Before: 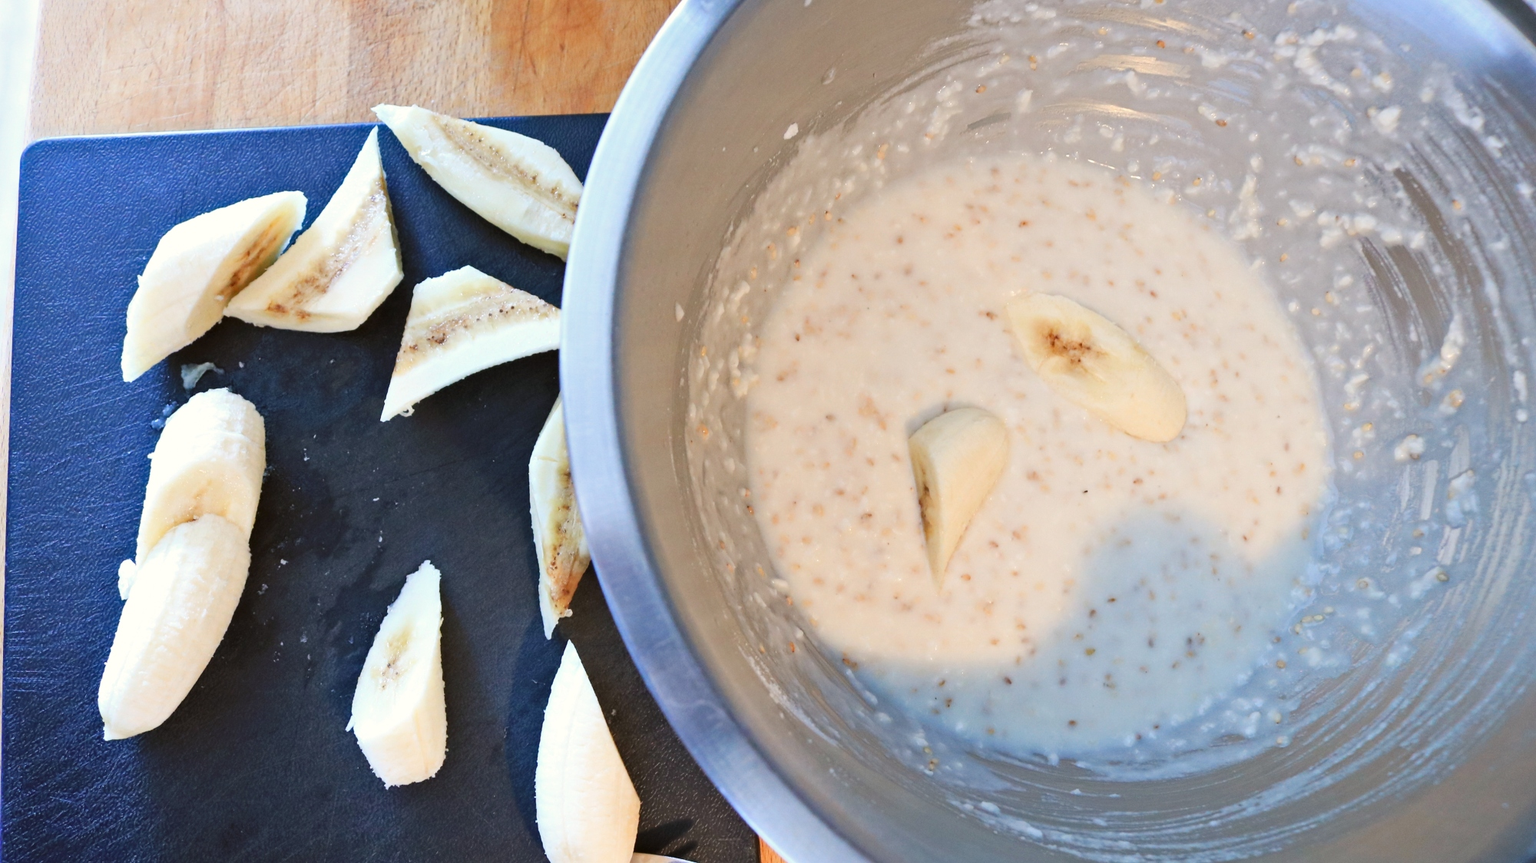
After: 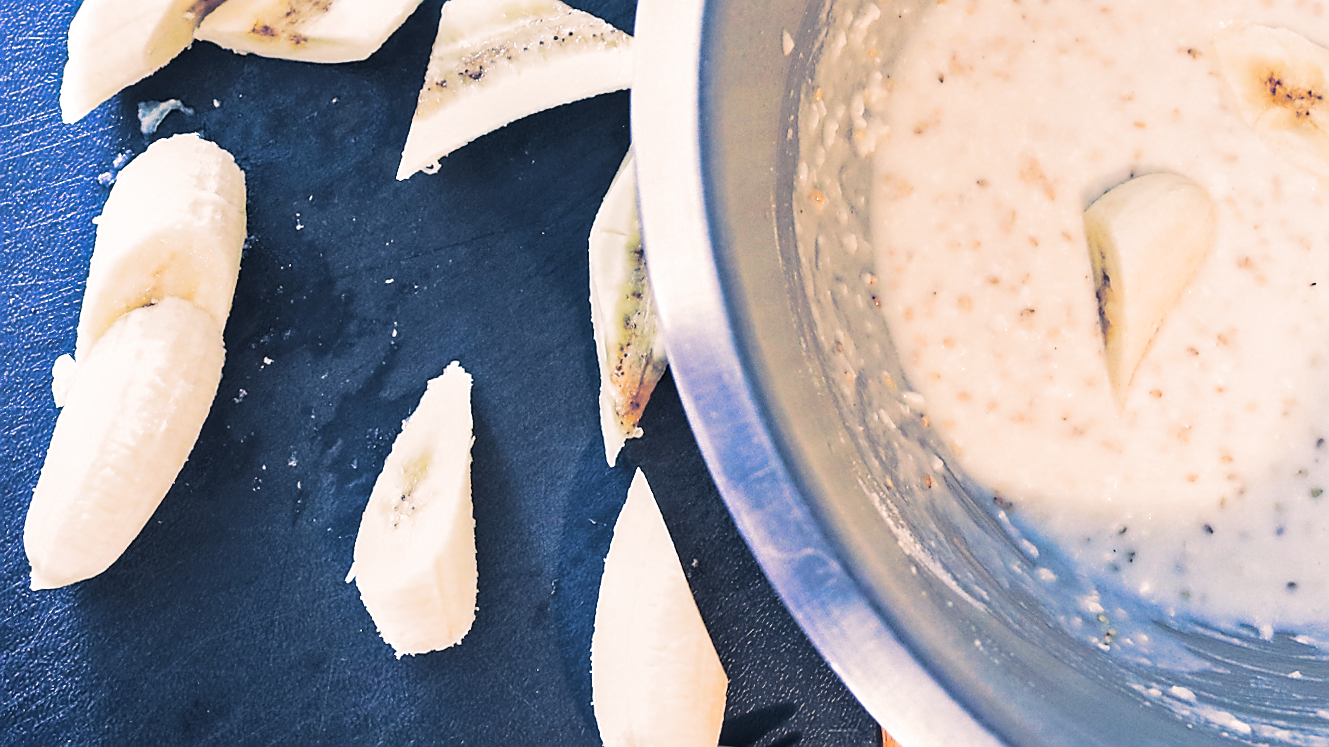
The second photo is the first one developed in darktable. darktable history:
split-toning: shadows › hue 226.8°, shadows › saturation 0.56, highlights › hue 28.8°, balance -40, compress 0%
local contrast: on, module defaults
color calibration: x 0.355, y 0.367, temperature 4700.38 K
sharpen: radius 1.4, amount 1.25, threshold 0.7
contrast brightness saturation: contrast 0.2, brightness 0.16, saturation 0.22
crop and rotate: angle -0.82°, left 3.85%, top 31.828%, right 27.992%
